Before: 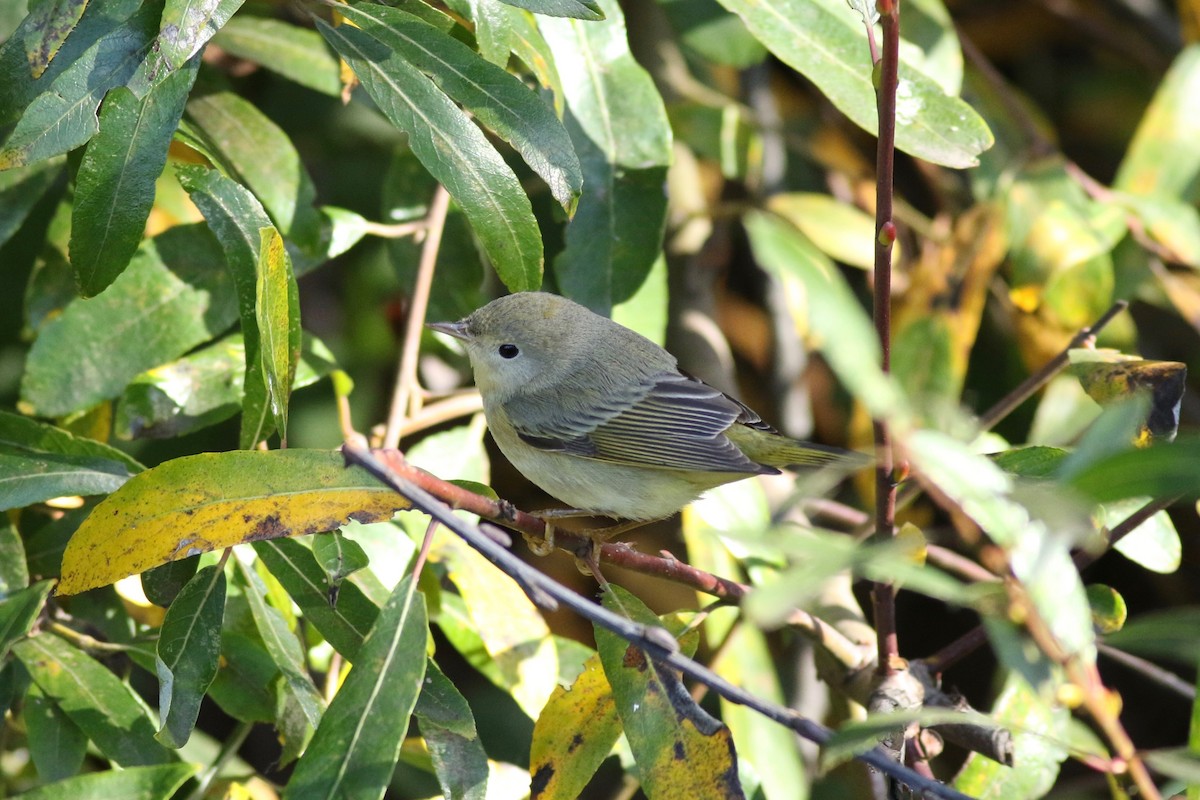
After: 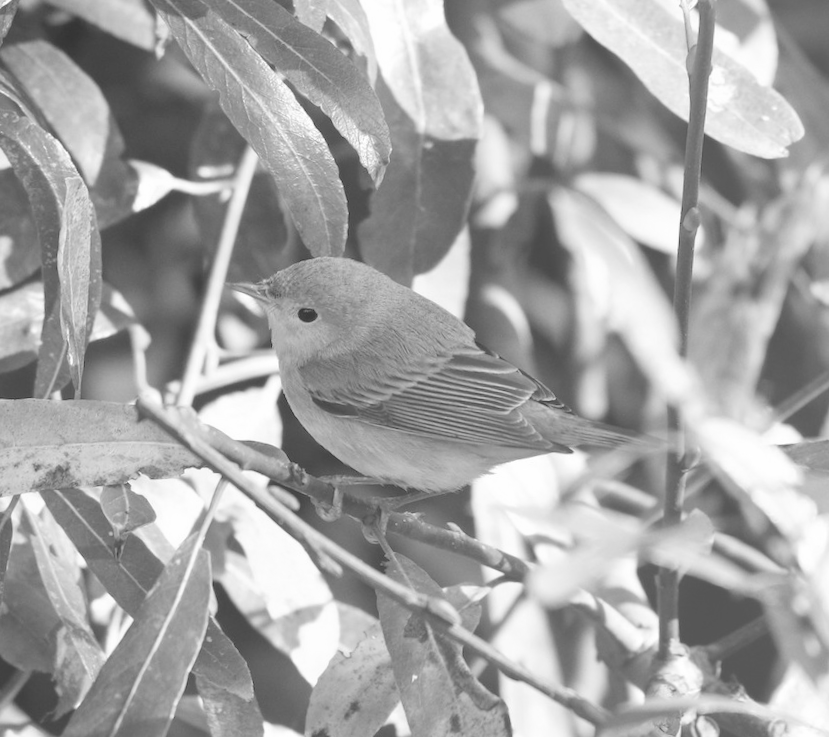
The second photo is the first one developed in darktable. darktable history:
crop and rotate: angle -3.27°, left 14.277%, top 0.028%, right 10.766%, bottom 0.028%
bloom: size 38%, threshold 95%, strength 30%
monochrome: on, module defaults
